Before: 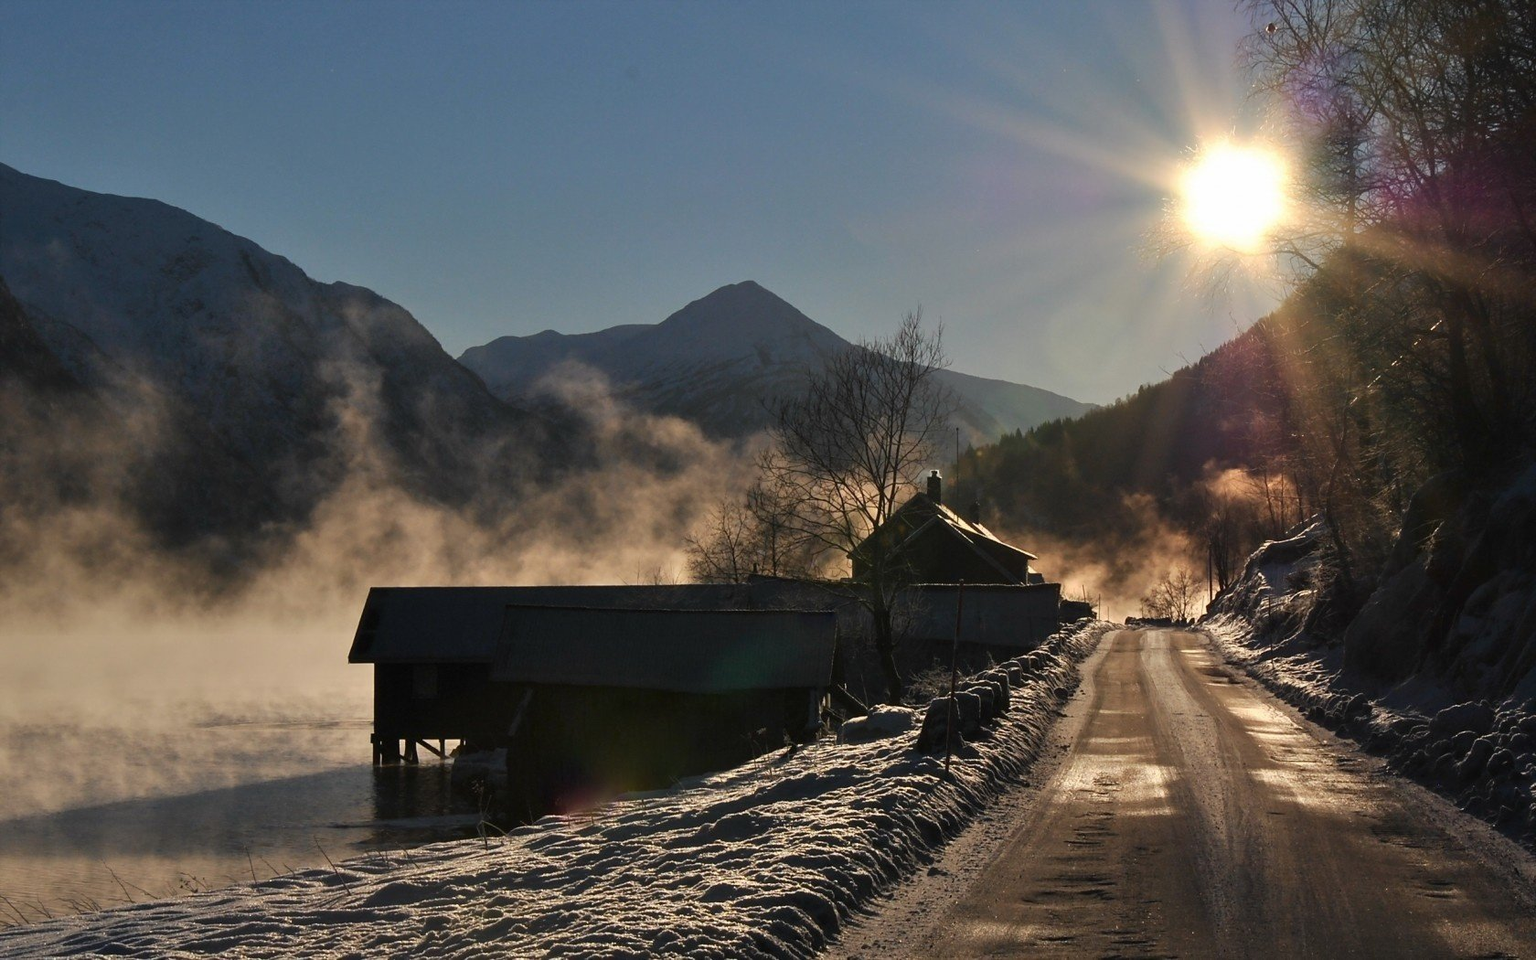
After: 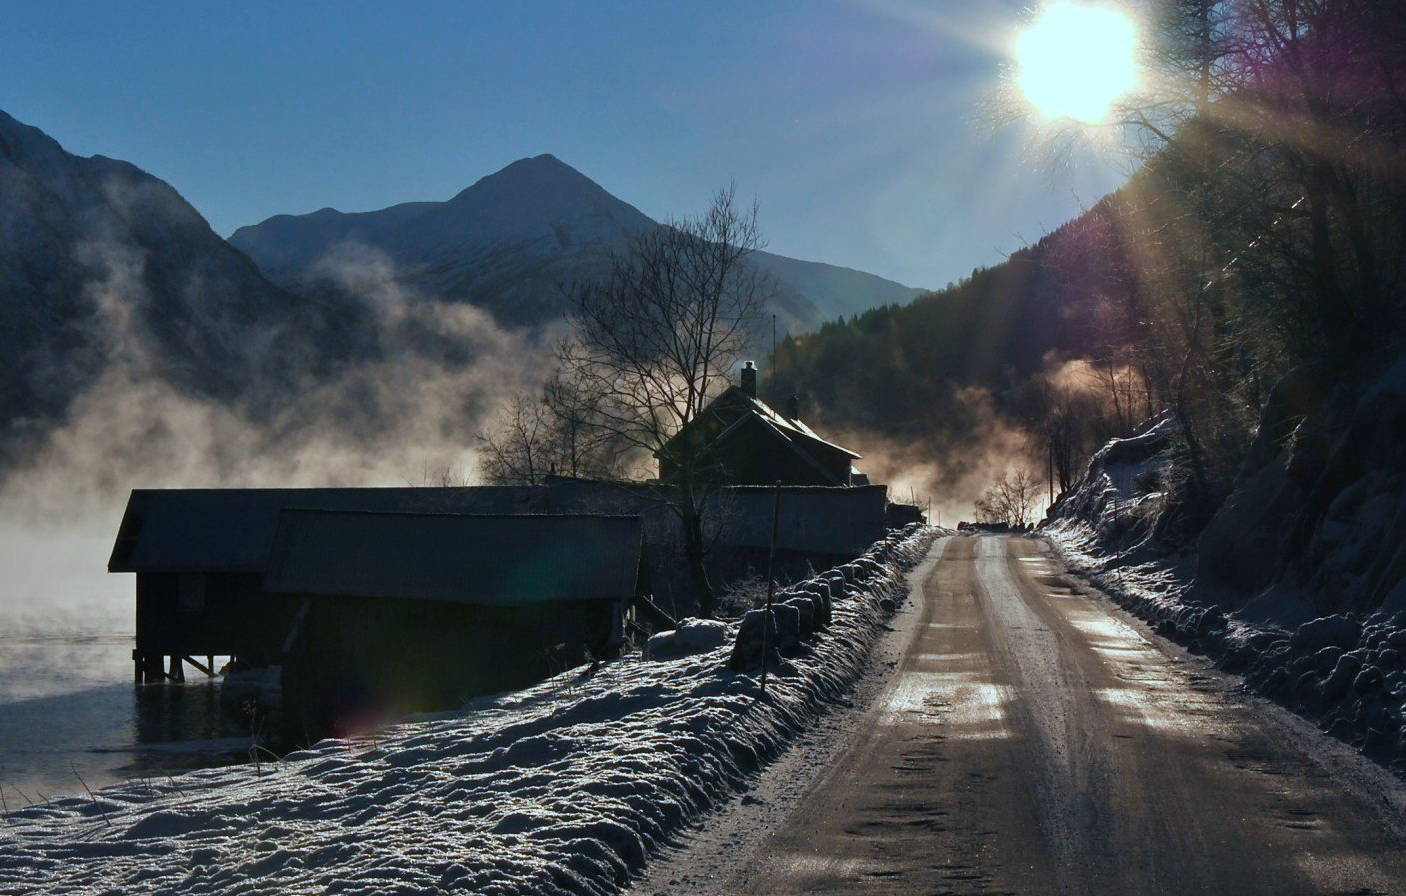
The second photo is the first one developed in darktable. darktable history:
color calibration: x 0.397, y 0.386, temperature 3694.46 K
crop: left 16.265%, top 14.583%
